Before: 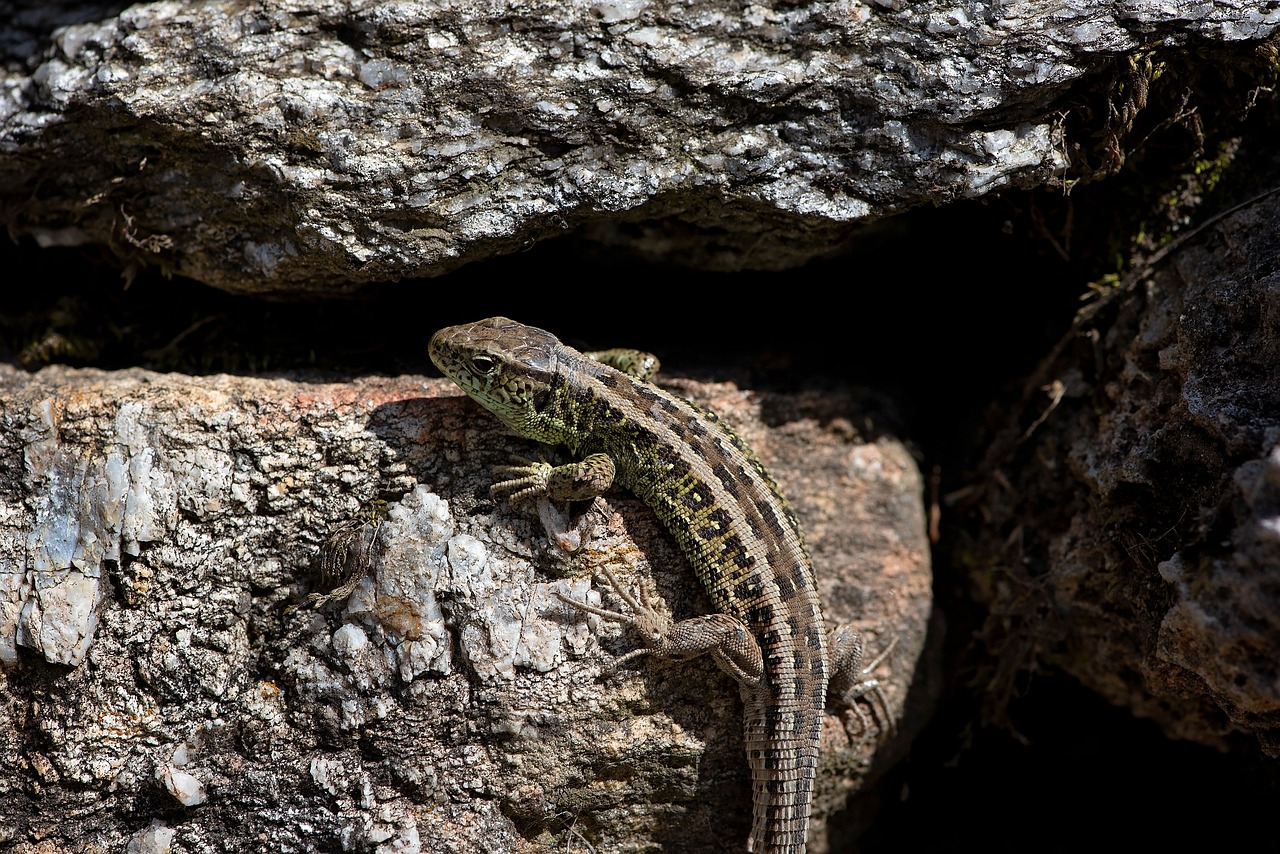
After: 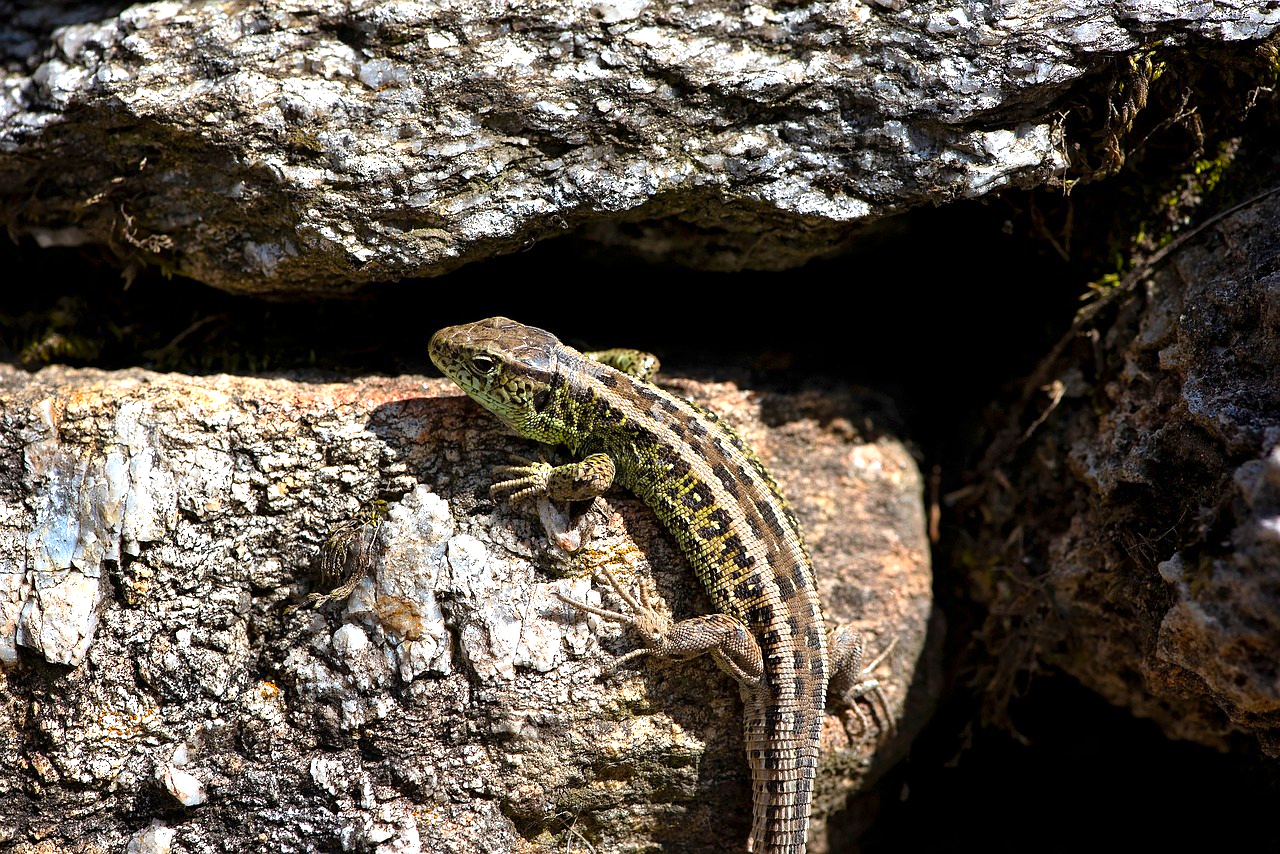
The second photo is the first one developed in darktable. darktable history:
exposure: exposure 0.744 EV, compensate highlight preservation false
color balance rgb: linear chroma grading › global chroma 41.662%, perceptual saturation grading › global saturation -11.337%, global vibrance 4.73%, contrast 3.47%
